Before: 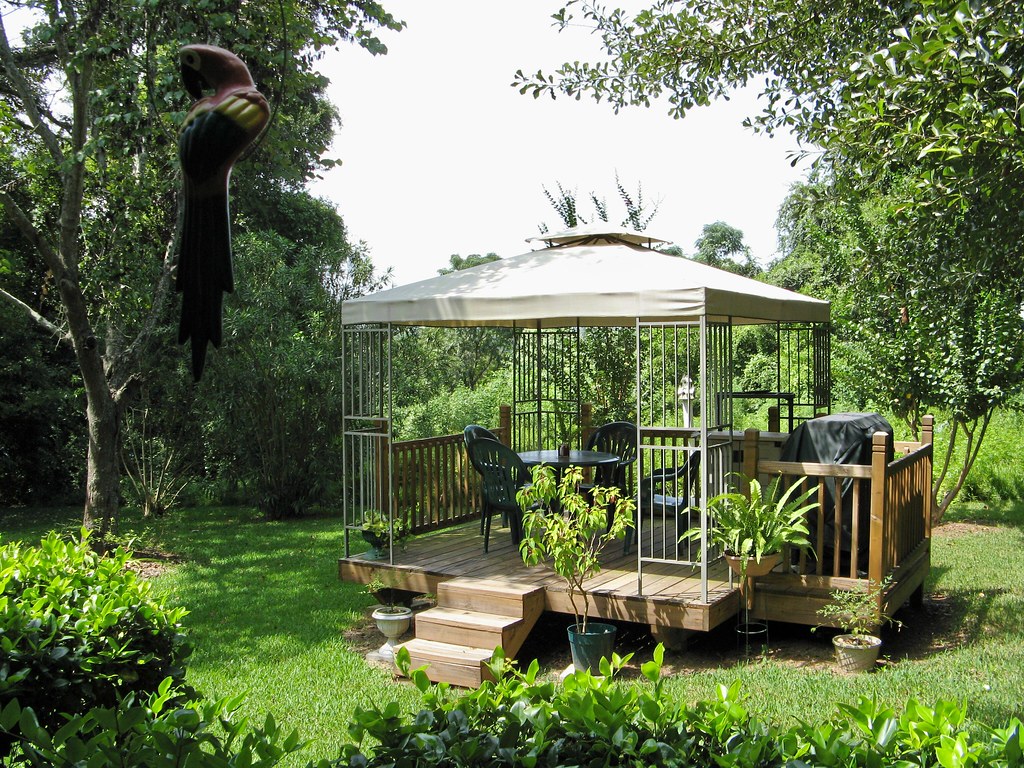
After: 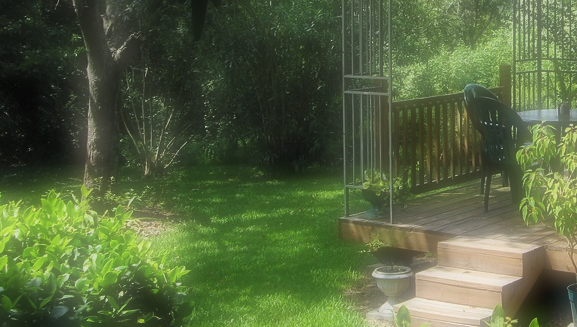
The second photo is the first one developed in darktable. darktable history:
soften: on, module defaults
crop: top 44.483%, right 43.593%, bottom 12.892%
